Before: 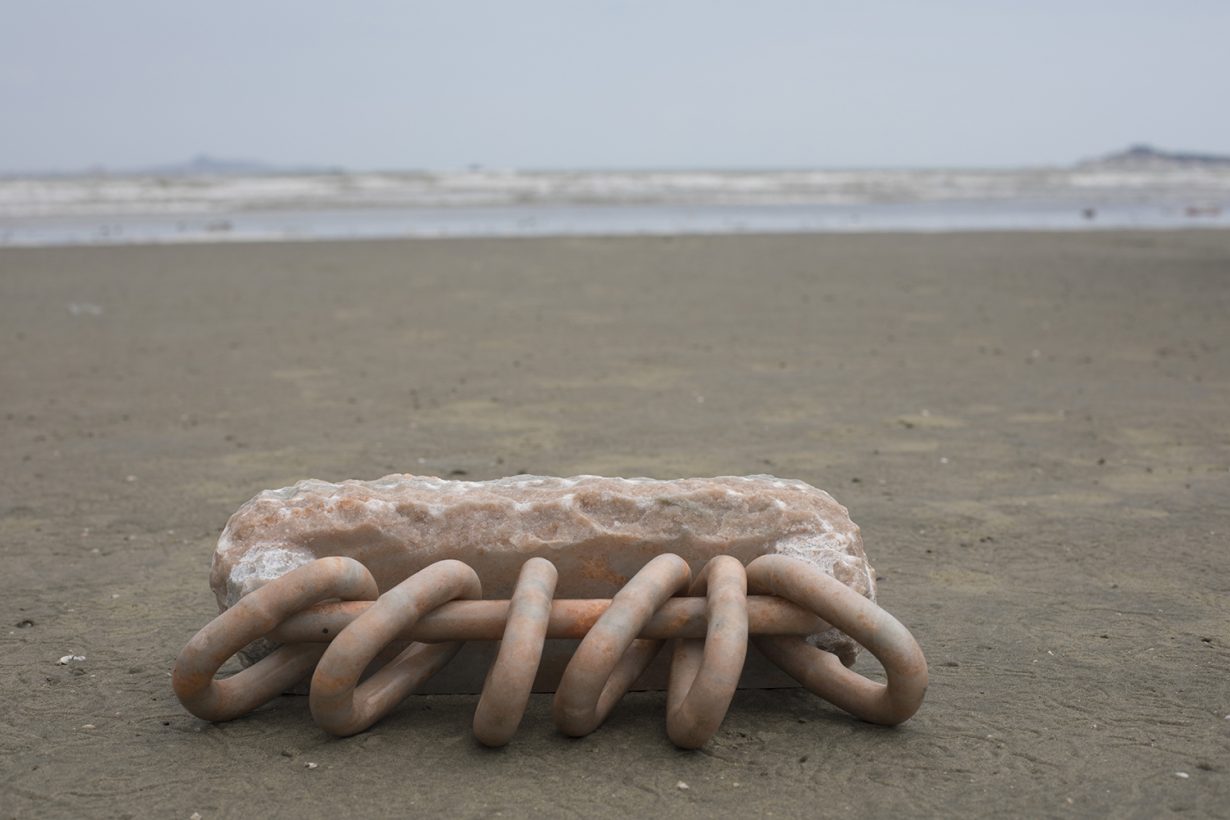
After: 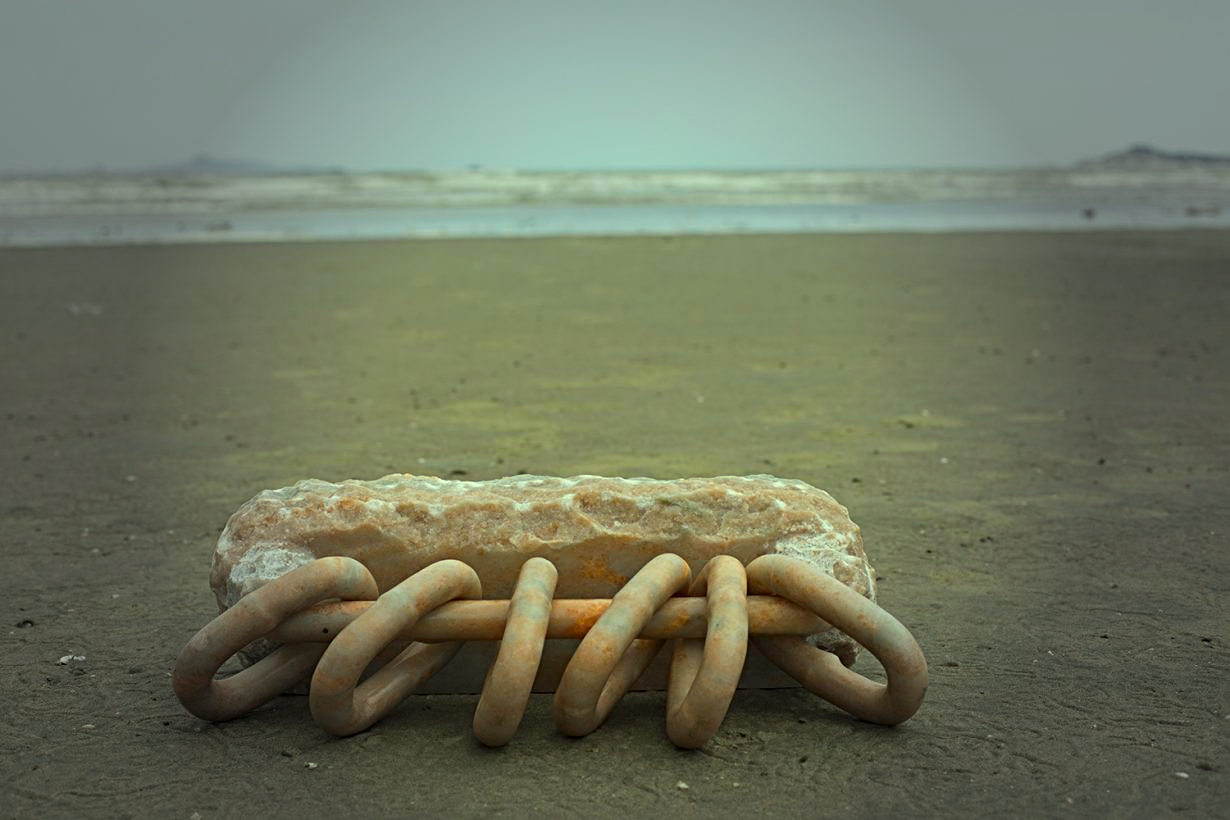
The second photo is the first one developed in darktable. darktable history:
color correction: highlights a* -10.77, highlights b* 9.8, saturation 1.72
sharpen: radius 4
vignetting: fall-off start 40%, fall-off radius 40%
